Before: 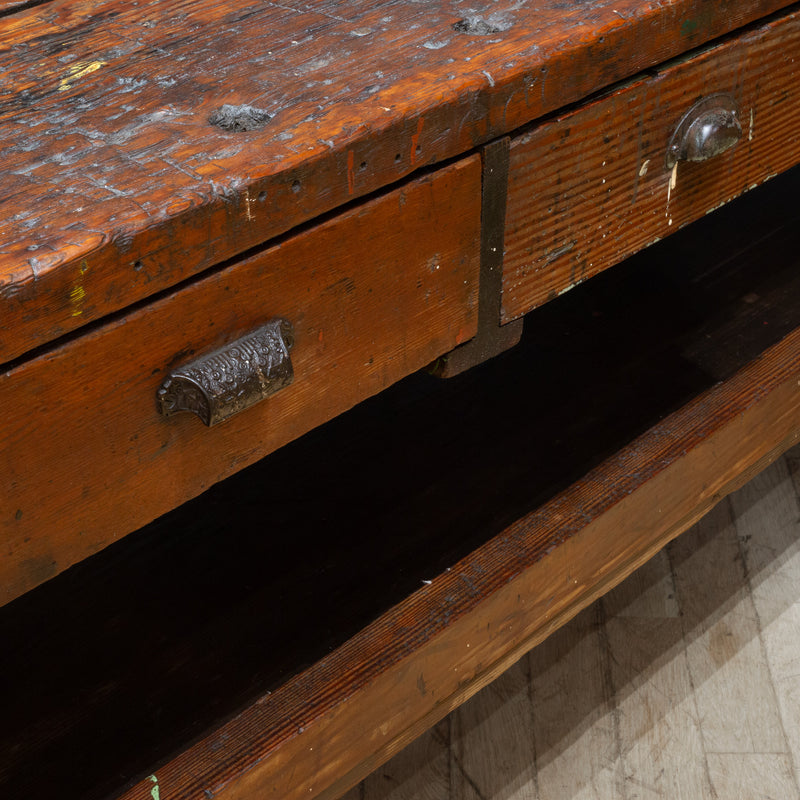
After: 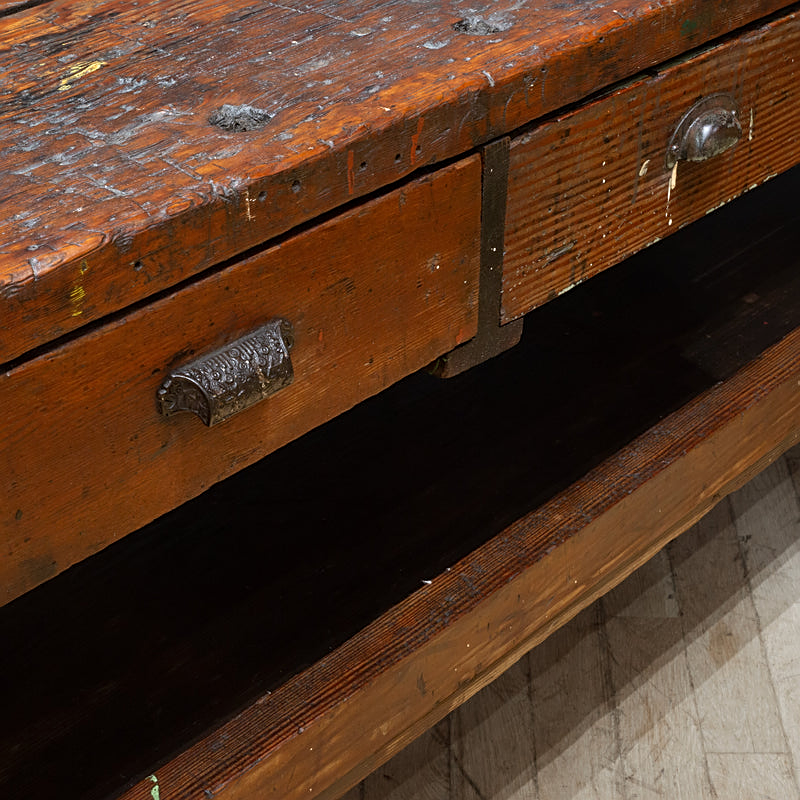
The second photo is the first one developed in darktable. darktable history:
bloom: on, module defaults
sharpen: on, module defaults
